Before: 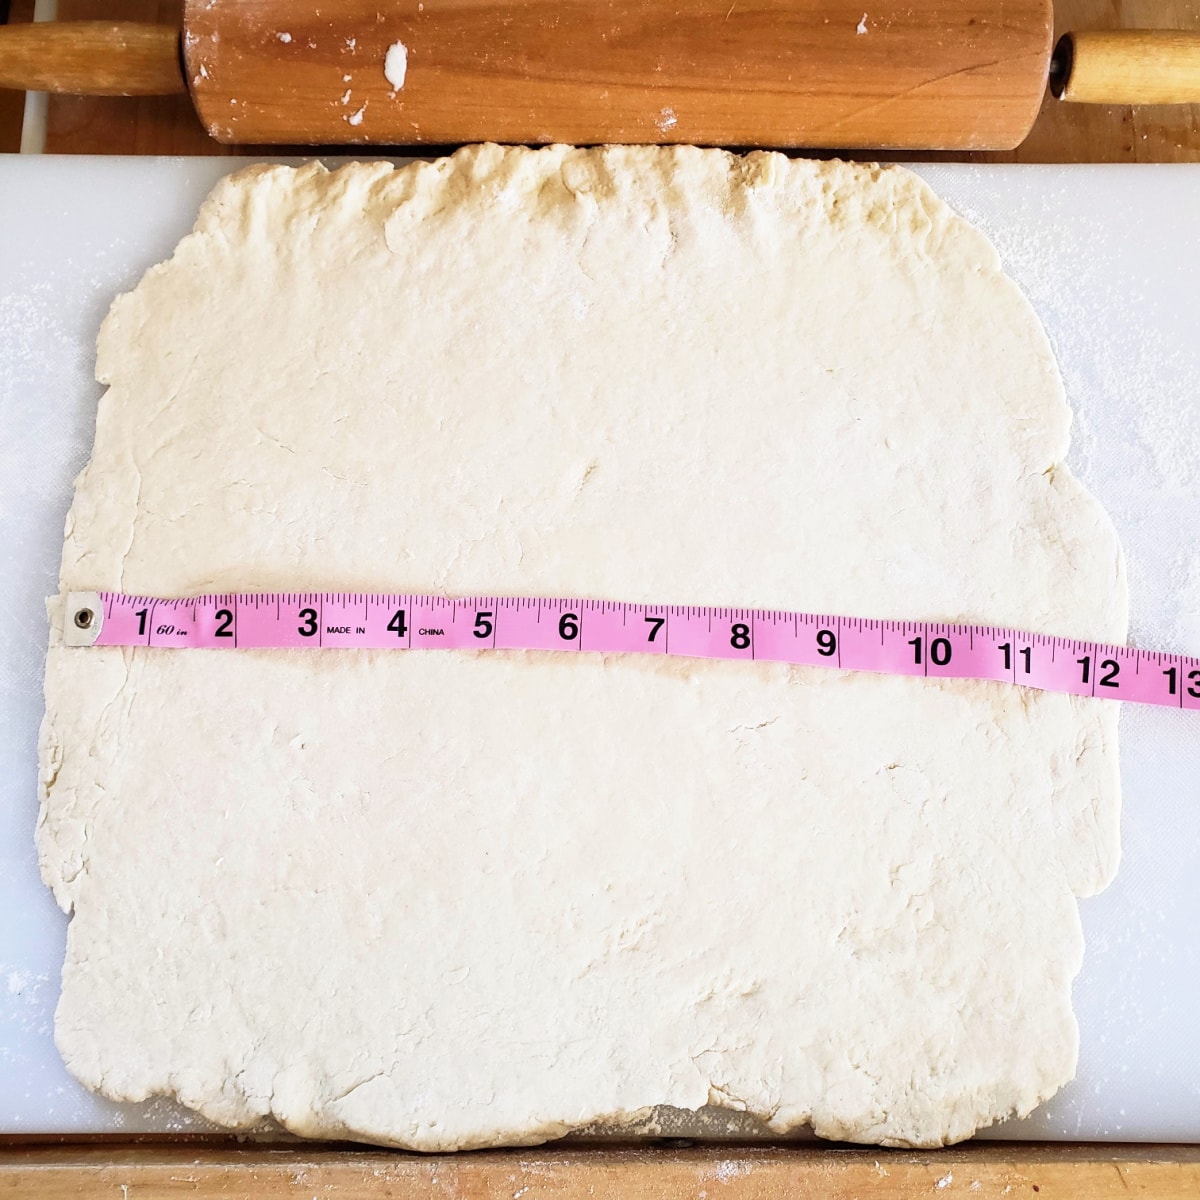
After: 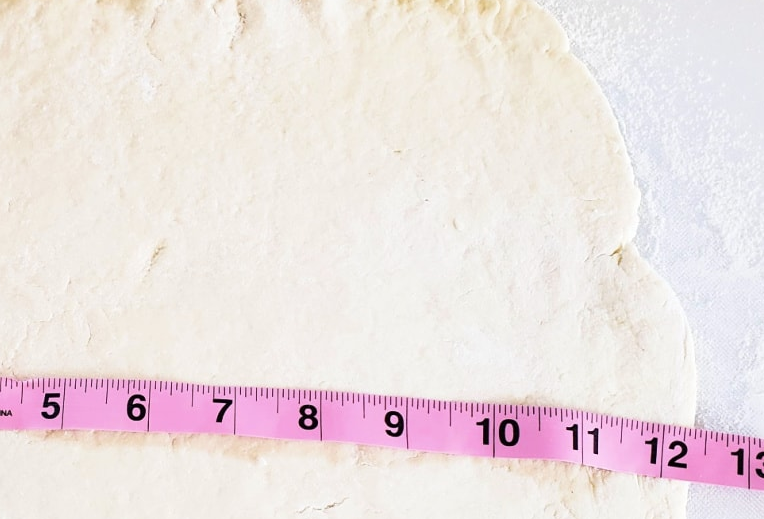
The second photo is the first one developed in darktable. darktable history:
white balance: emerald 1
crop: left 36.005%, top 18.293%, right 0.31%, bottom 38.444%
